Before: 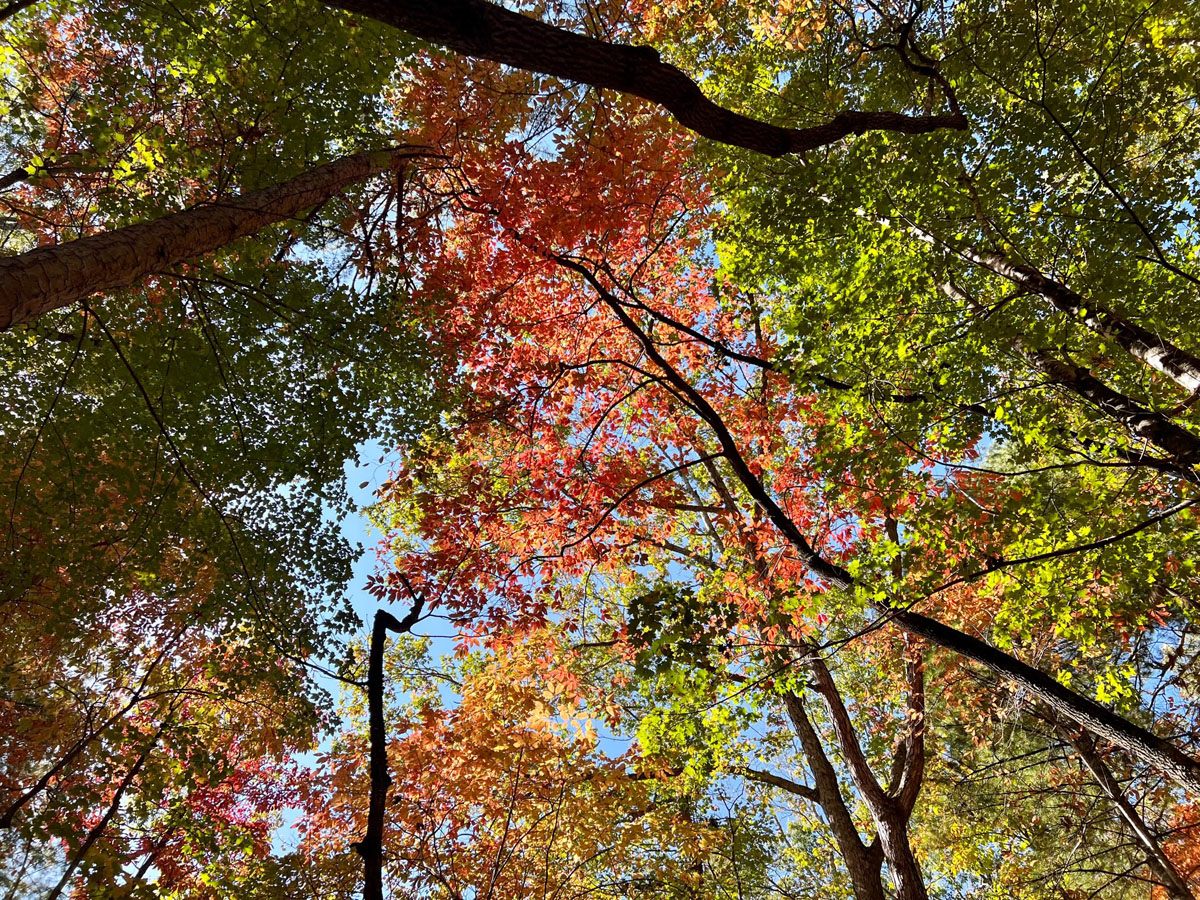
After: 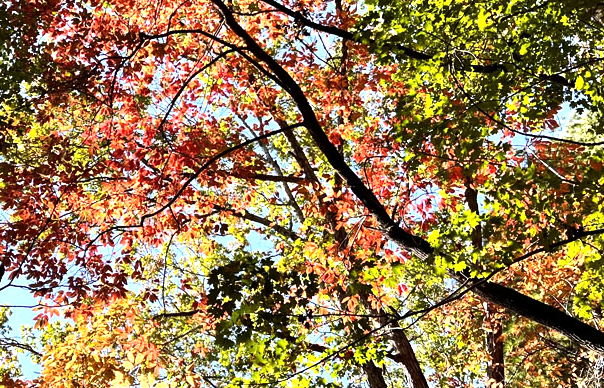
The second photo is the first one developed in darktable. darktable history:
crop: left 35.039%, top 36.759%, right 14.625%, bottom 20.028%
tone equalizer: -8 EV -1.08 EV, -7 EV -1.04 EV, -6 EV -0.85 EV, -5 EV -0.599 EV, -3 EV 0.564 EV, -2 EV 0.85 EV, -1 EV 1 EV, +0 EV 1.06 EV, edges refinement/feathering 500, mask exposure compensation -1.57 EV, preserve details no
